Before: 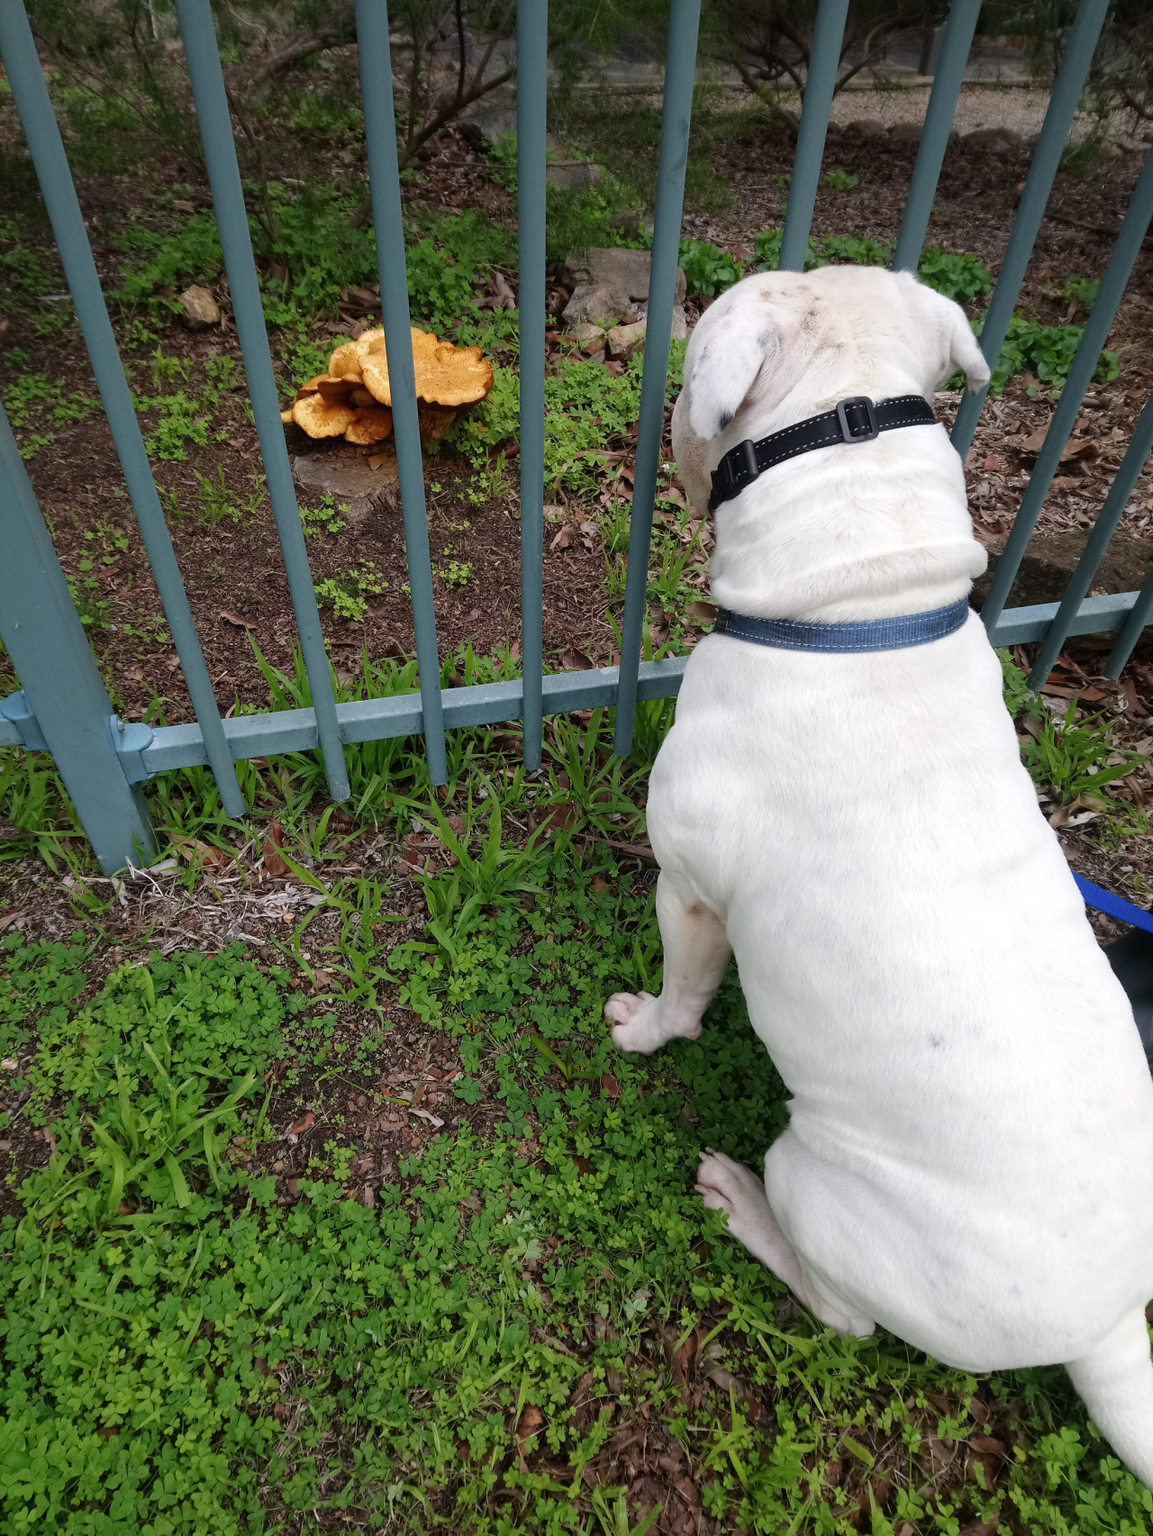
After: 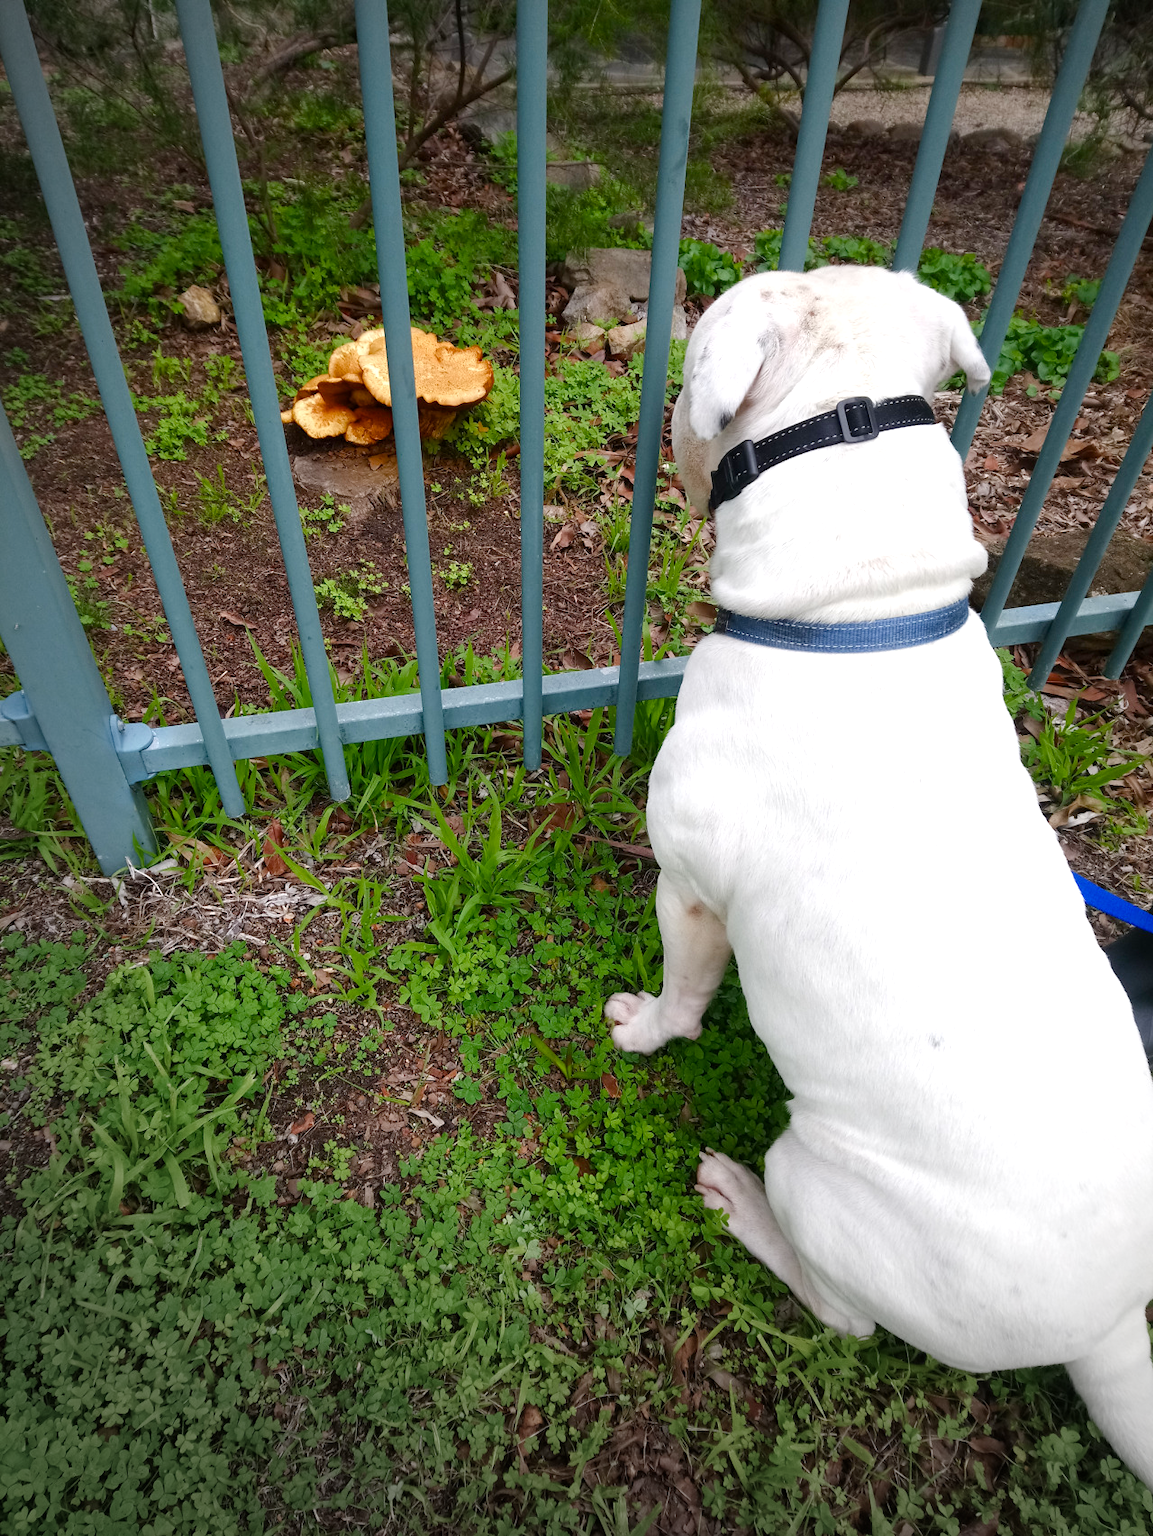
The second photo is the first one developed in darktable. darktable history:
vignetting: fall-off start 73.57%, center (0.22, -0.235)
color balance rgb: perceptual saturation grading › global saturation 20%, perceptual saturation grading › highlights -50%, perceptual saturation grading › shadows 30%, perceptual brilliance grading › global brilliance 10%, perceptual brilliance grading › shadows 15%
